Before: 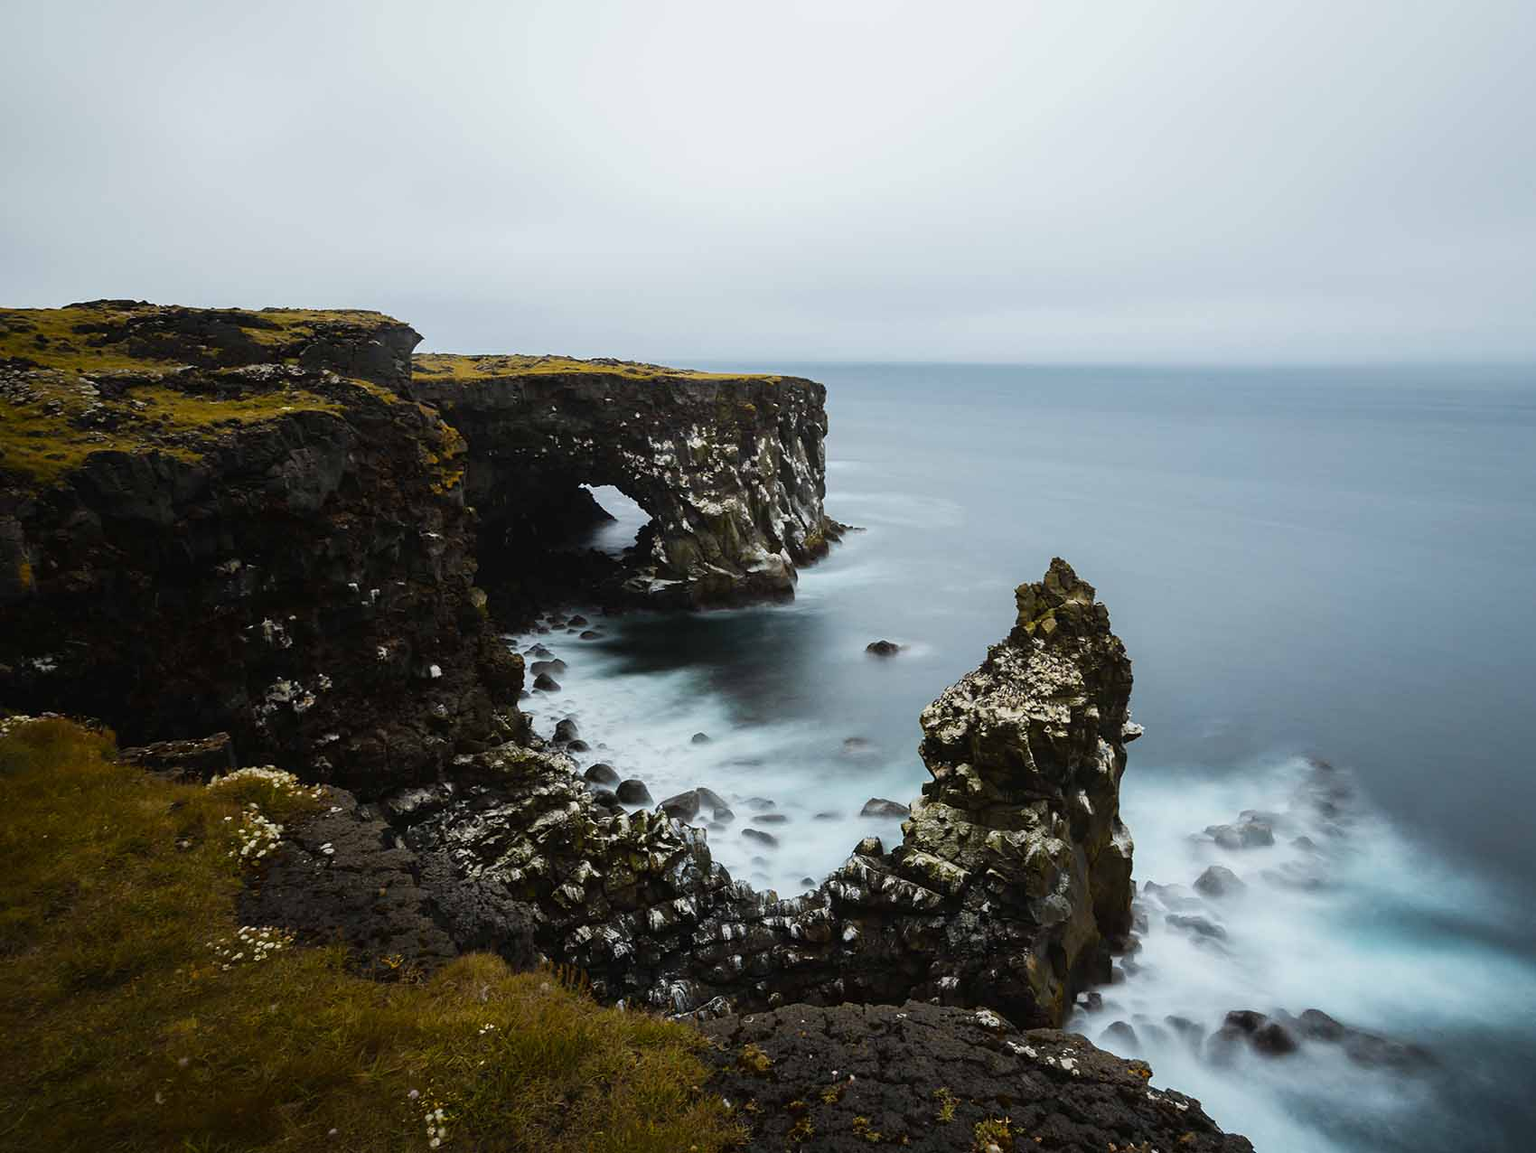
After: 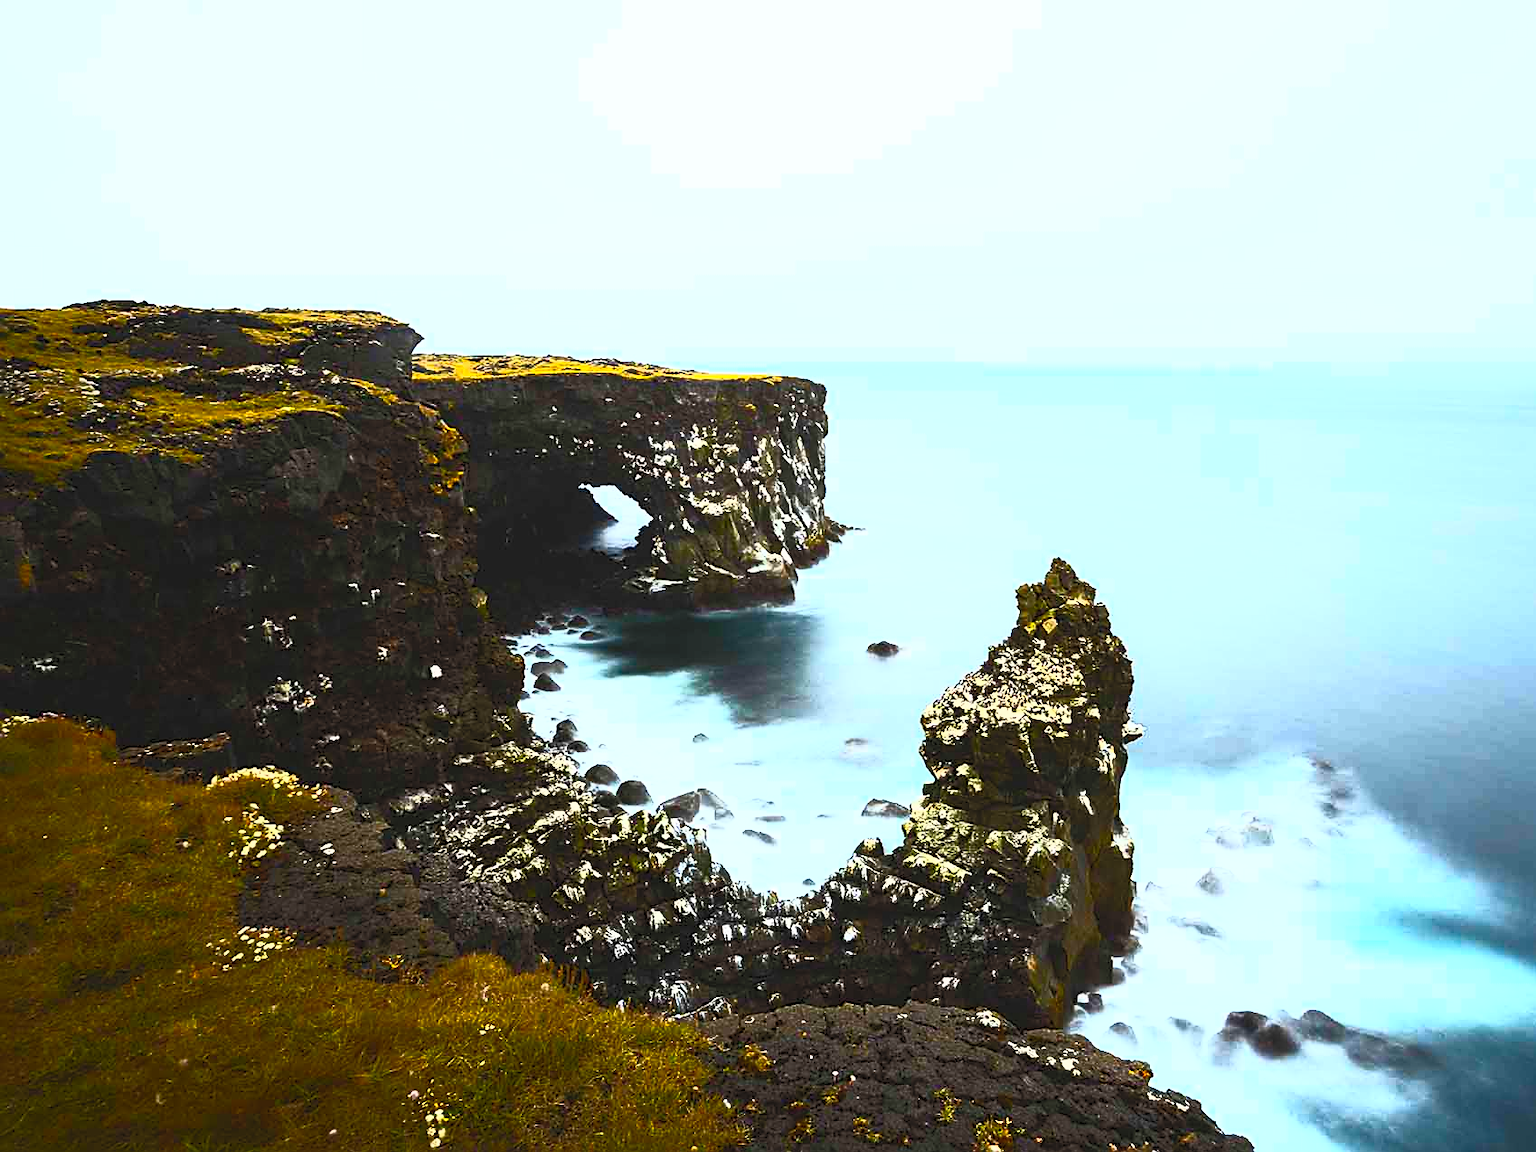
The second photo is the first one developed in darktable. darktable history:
contrast brightness saturation: contrast 1, brightness 1, saturation 1
sharpen: on, module defaults
